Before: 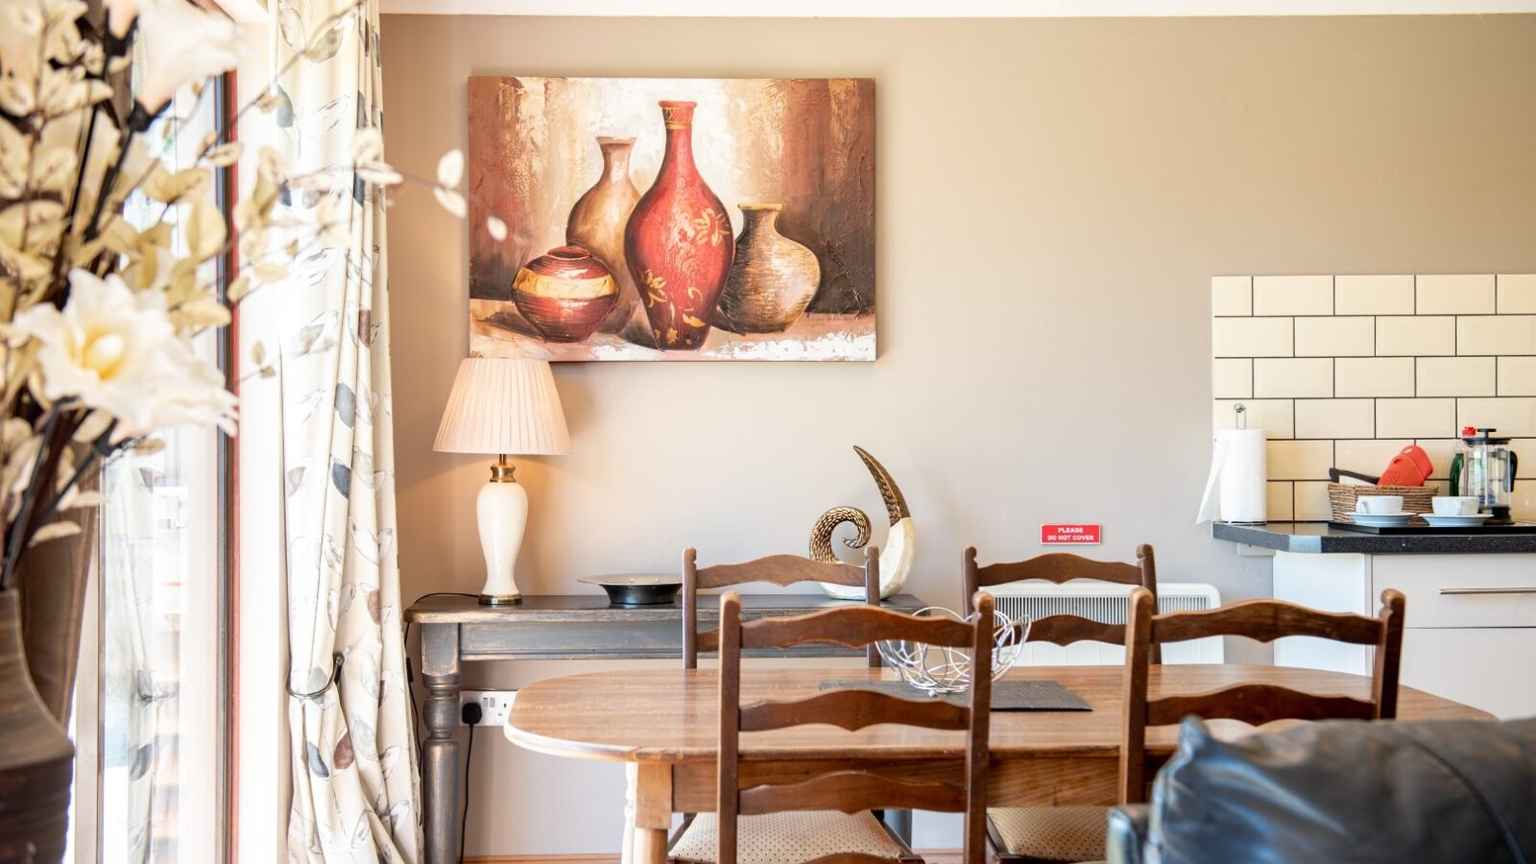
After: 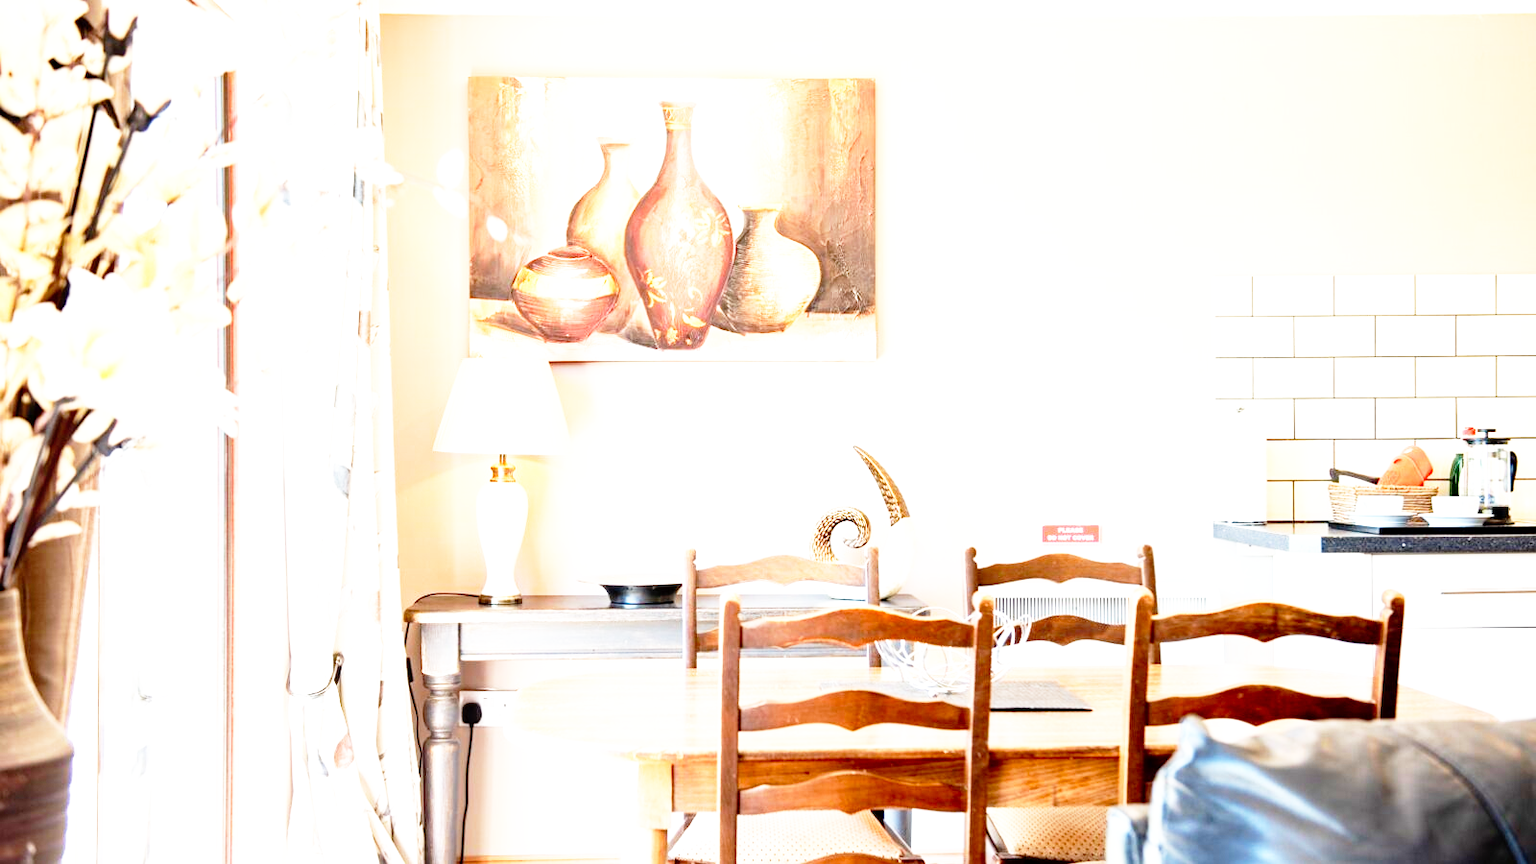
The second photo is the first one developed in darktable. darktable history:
base curve: curves: ch0 [(0, 0) (0.012, 0.01) (0.073, 0.168) (0.31, 0.711) (0.645, 0.957) (1, 1)], preserve colors none
exposure: black level correction 0.001, exposure 0.962 EV, compensate highlight preservation false
